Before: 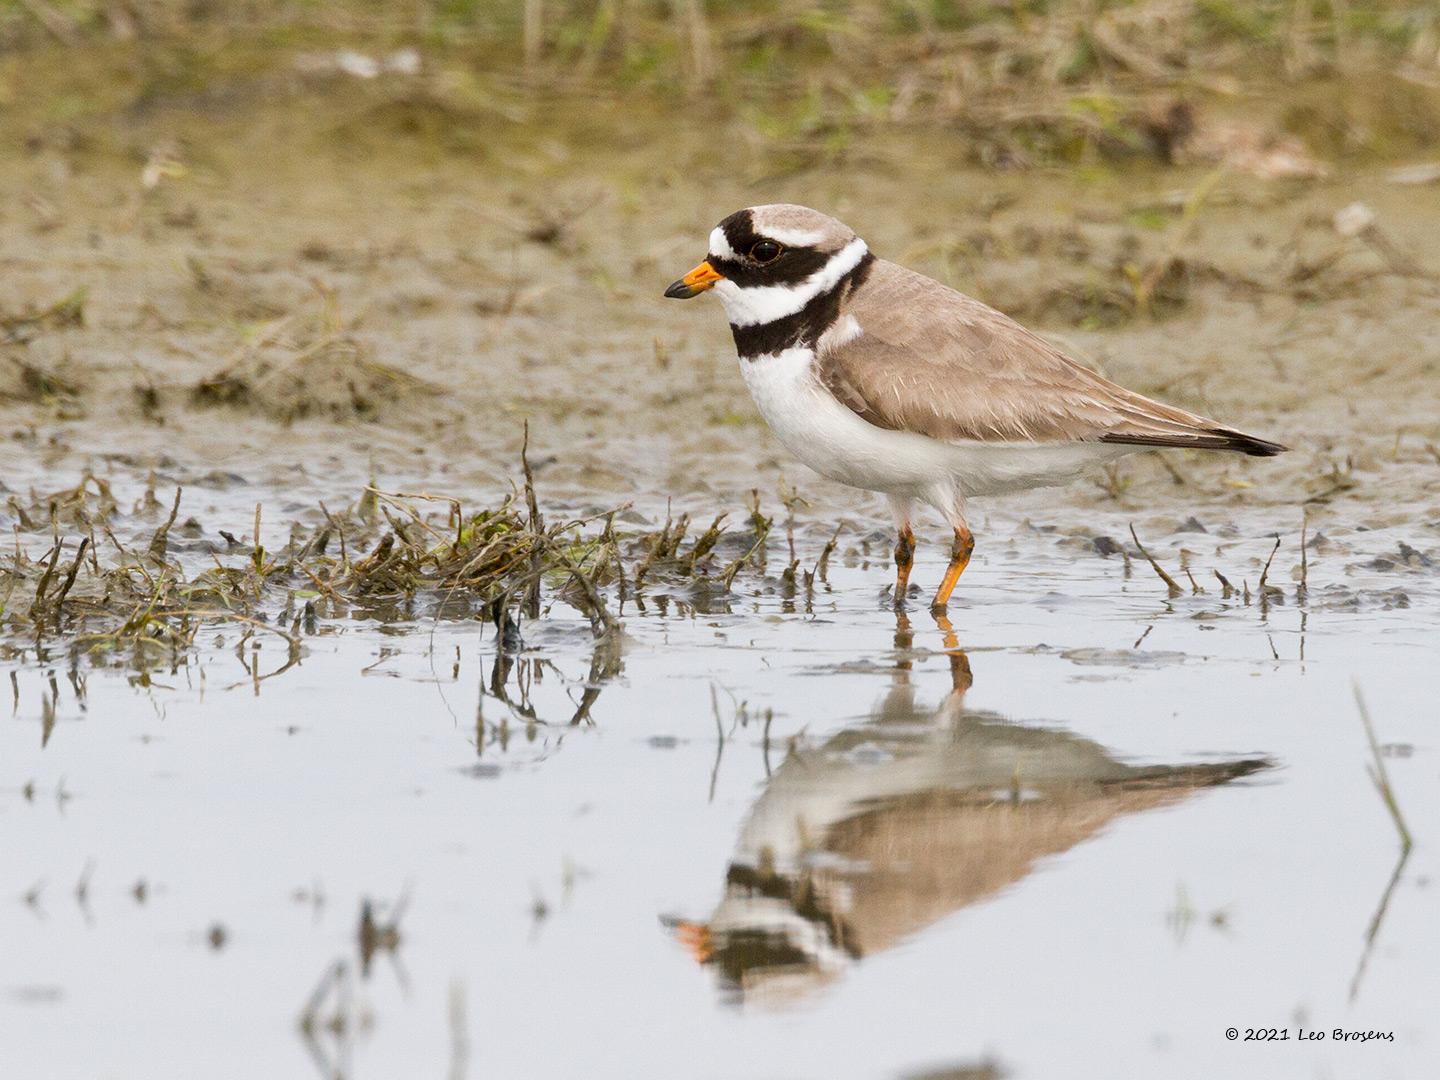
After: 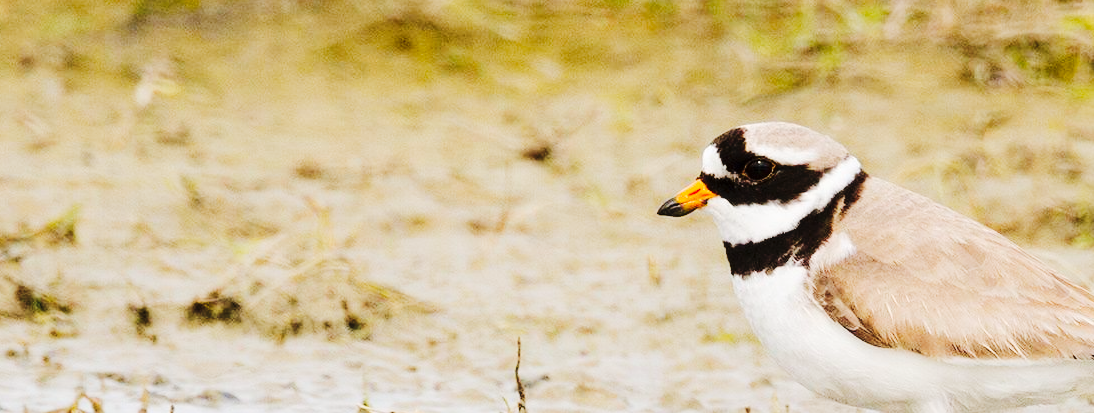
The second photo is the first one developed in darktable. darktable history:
shadows and highlights: shadows -25.22, highlights 50, soften with gaussian
tone equalizer: edges refinement/feathering 500, mask exposure compensation -1.57 EV, preserve details no
tone curve: curves: ch0 [(0, 0) (0.003, 0.003) (0.011, 0.009) (0.025, 0.018) (0.044, 0.027) (0.069, 0.034) (0.1, 0.043) (0.136, 0.056) (0.177, 0.084) (0.224, 0.138) (0.277, 0.203) (0.335, 0.329) (0.399, 0.451) (0.468, 0.572) (0.543, 0.671) (0.623, 0.754) (0.709, 0.821) (0.801, 0.88) (0.898, 0.938) (1, 1)], preserve colors none
crop: left 0.524%, top 7.635%, right 23.478%, bottom 54.038%
